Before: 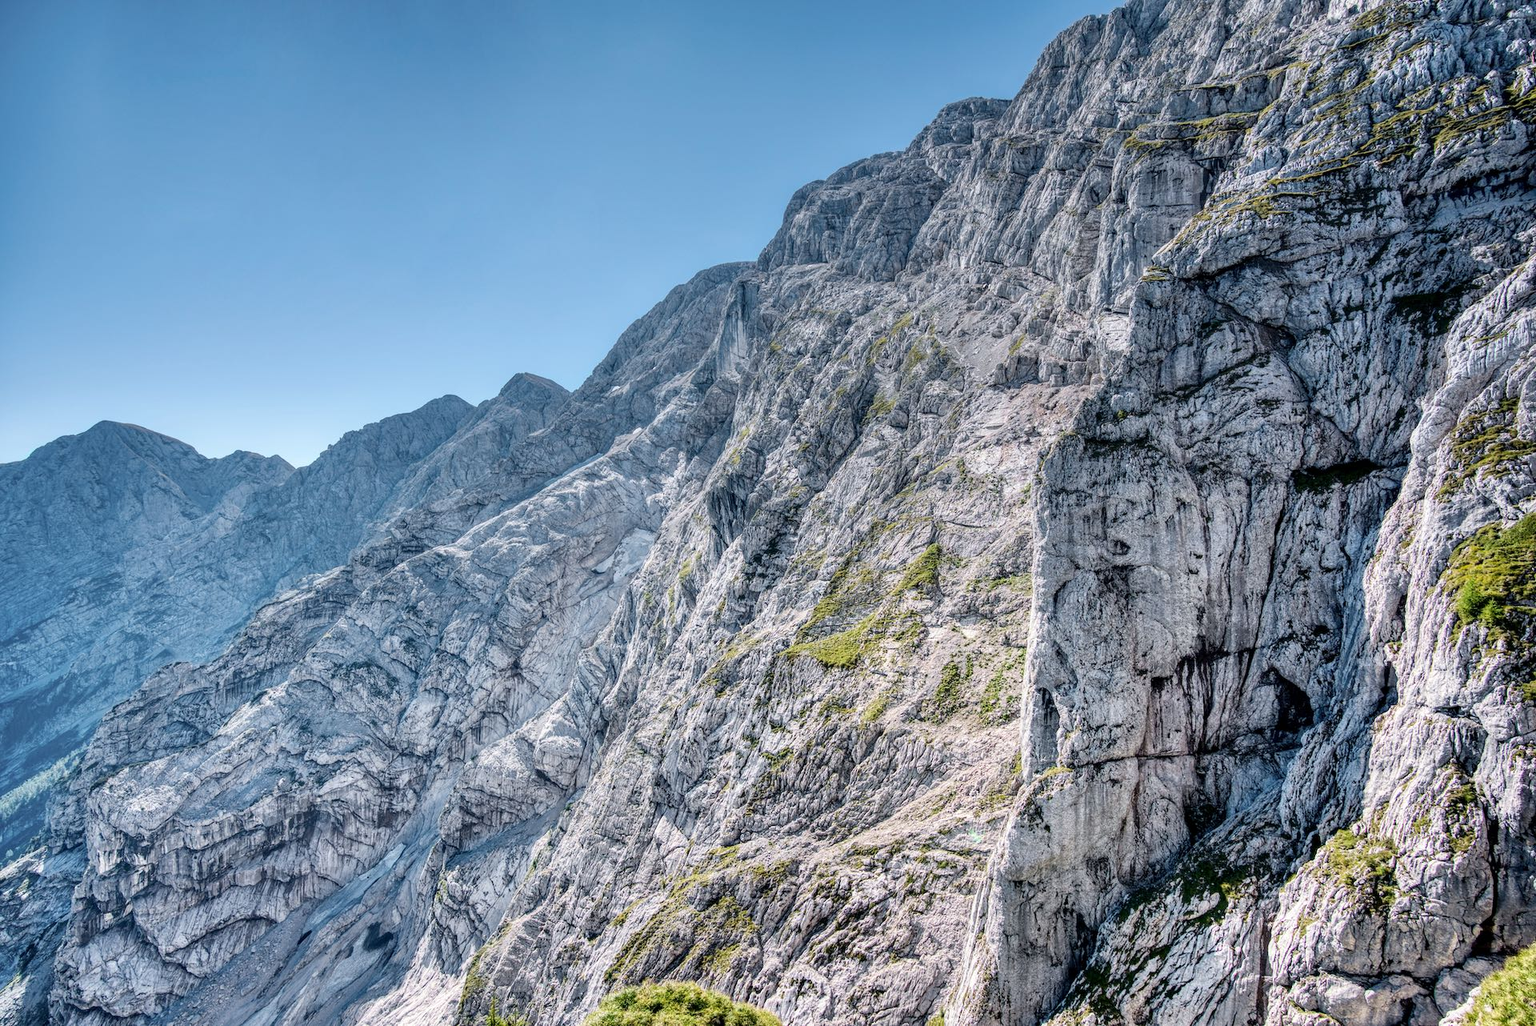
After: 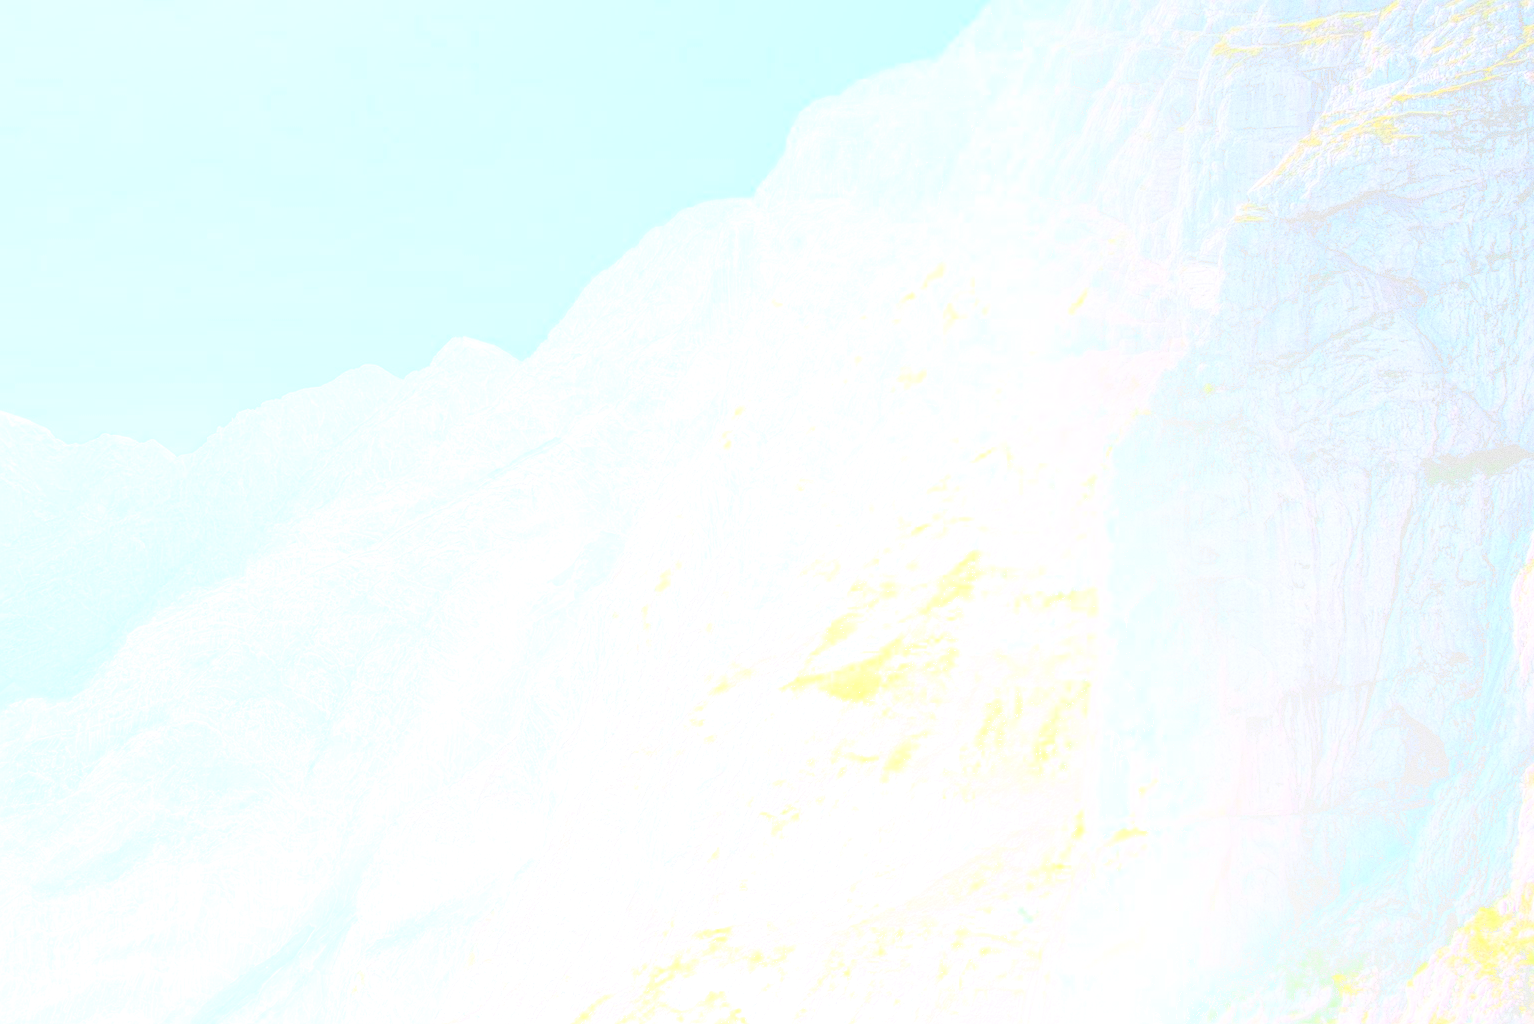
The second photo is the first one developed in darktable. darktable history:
crop and rotate: left 10.071%, top 10.071%, right 10.02%, bottom 10.02%
local contrast: detail 130%
sharpen: on, module defaults
bloom: size 85%, threshold 5%, strength 85%
shadows and highlights: radius 337.17, shadows 29.01, soften with gaussian
grain: coarseness 0.09 ISO, strength 40%
exposure: exposure 0.197 EV, compensate highlight preservation false
levels: mode automatic, black 0.023%, white 99.97%, levels [0.062, 0.494, 0.925]
